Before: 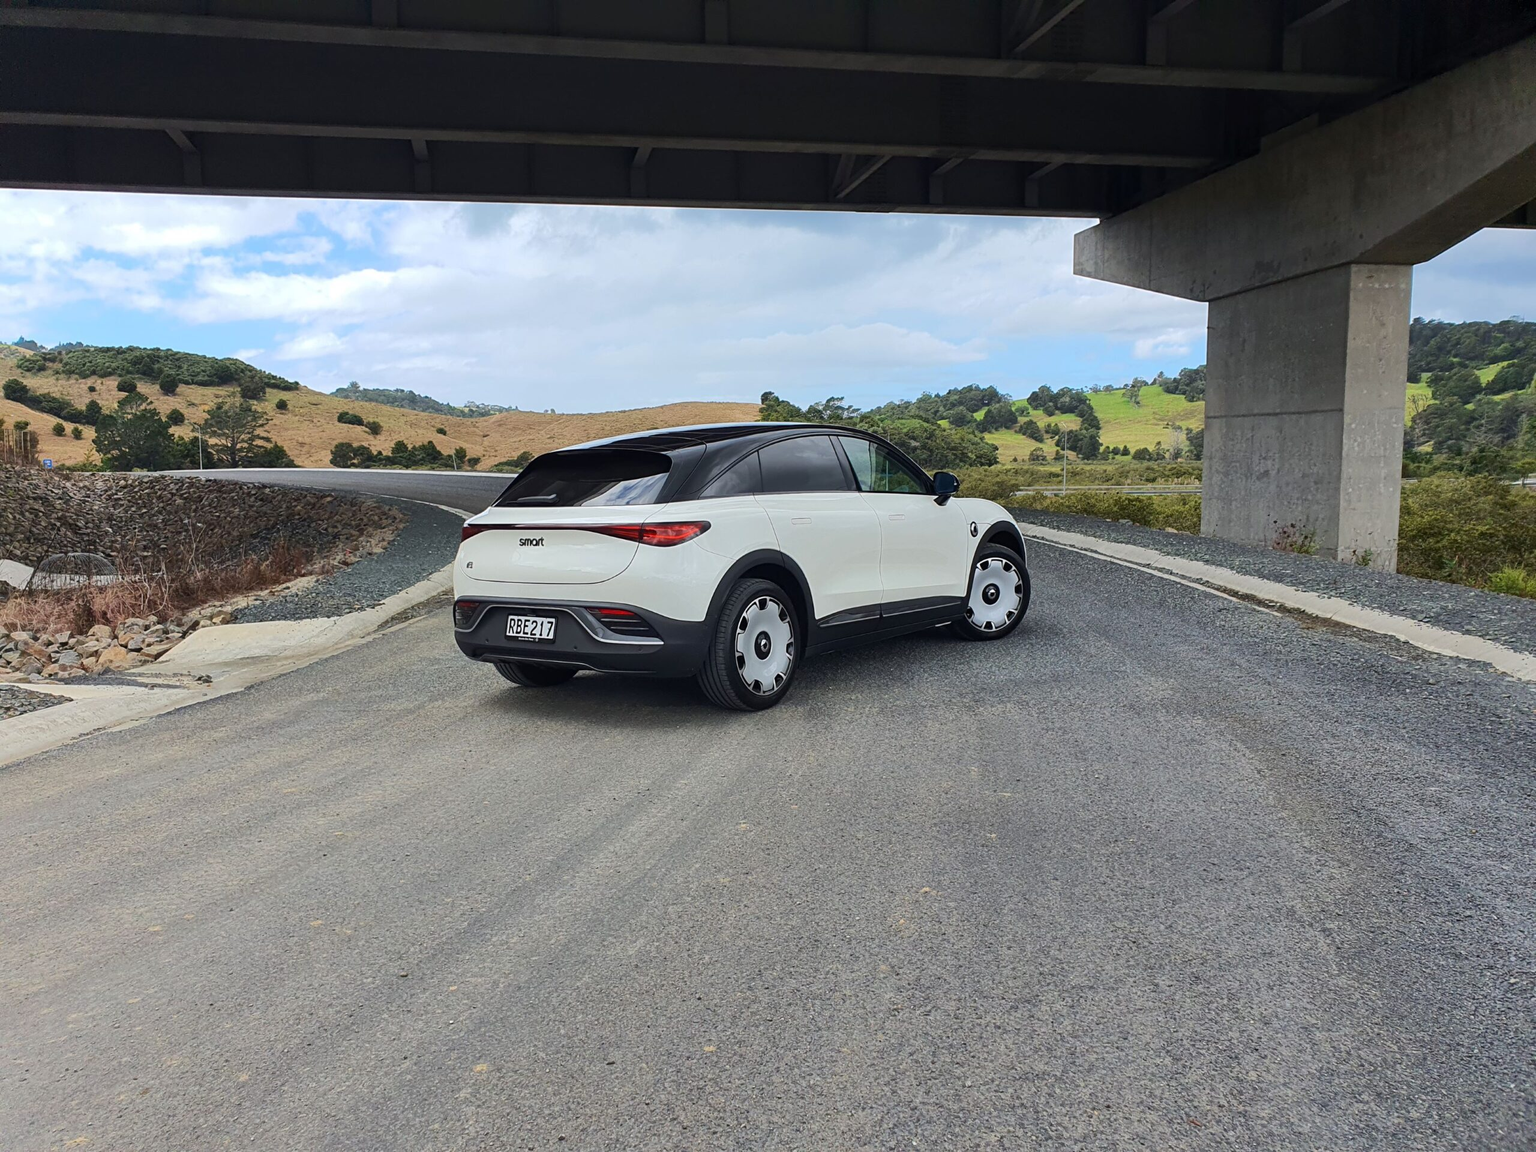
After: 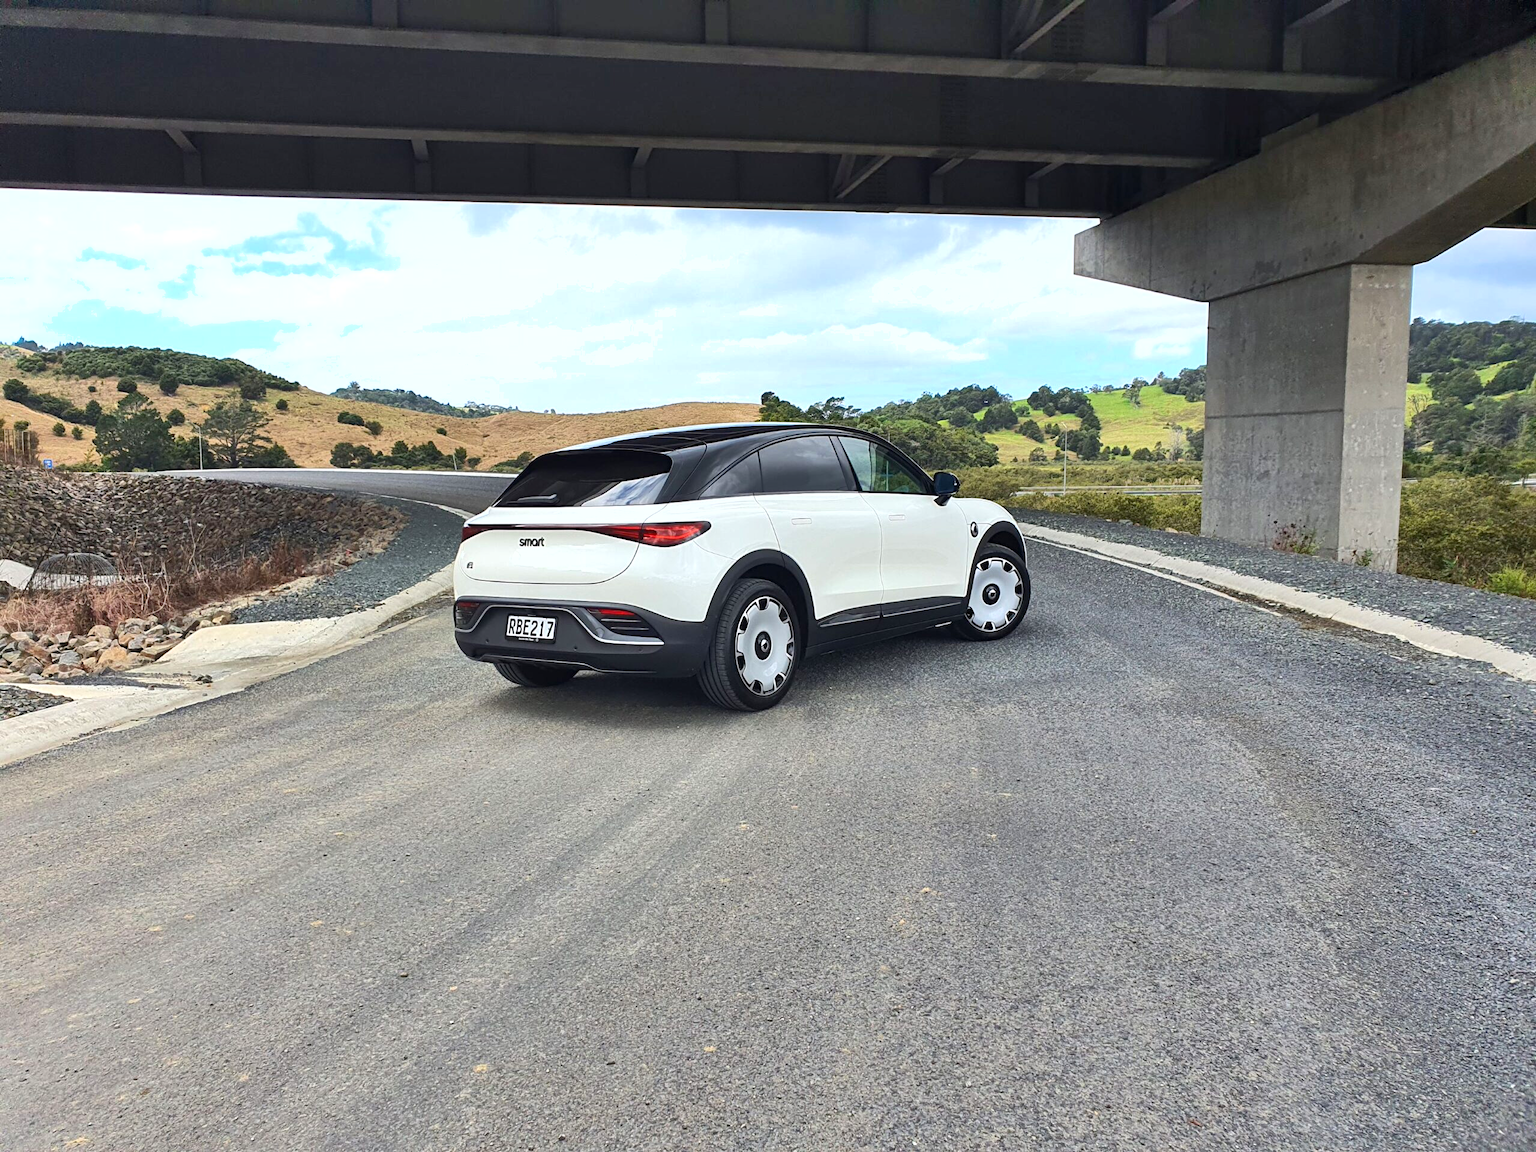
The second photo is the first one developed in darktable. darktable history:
exposure: black level correction 0, exposure 0.597 EV, compensate highlight preservation false
shadows and highlights: soften with gaussian
